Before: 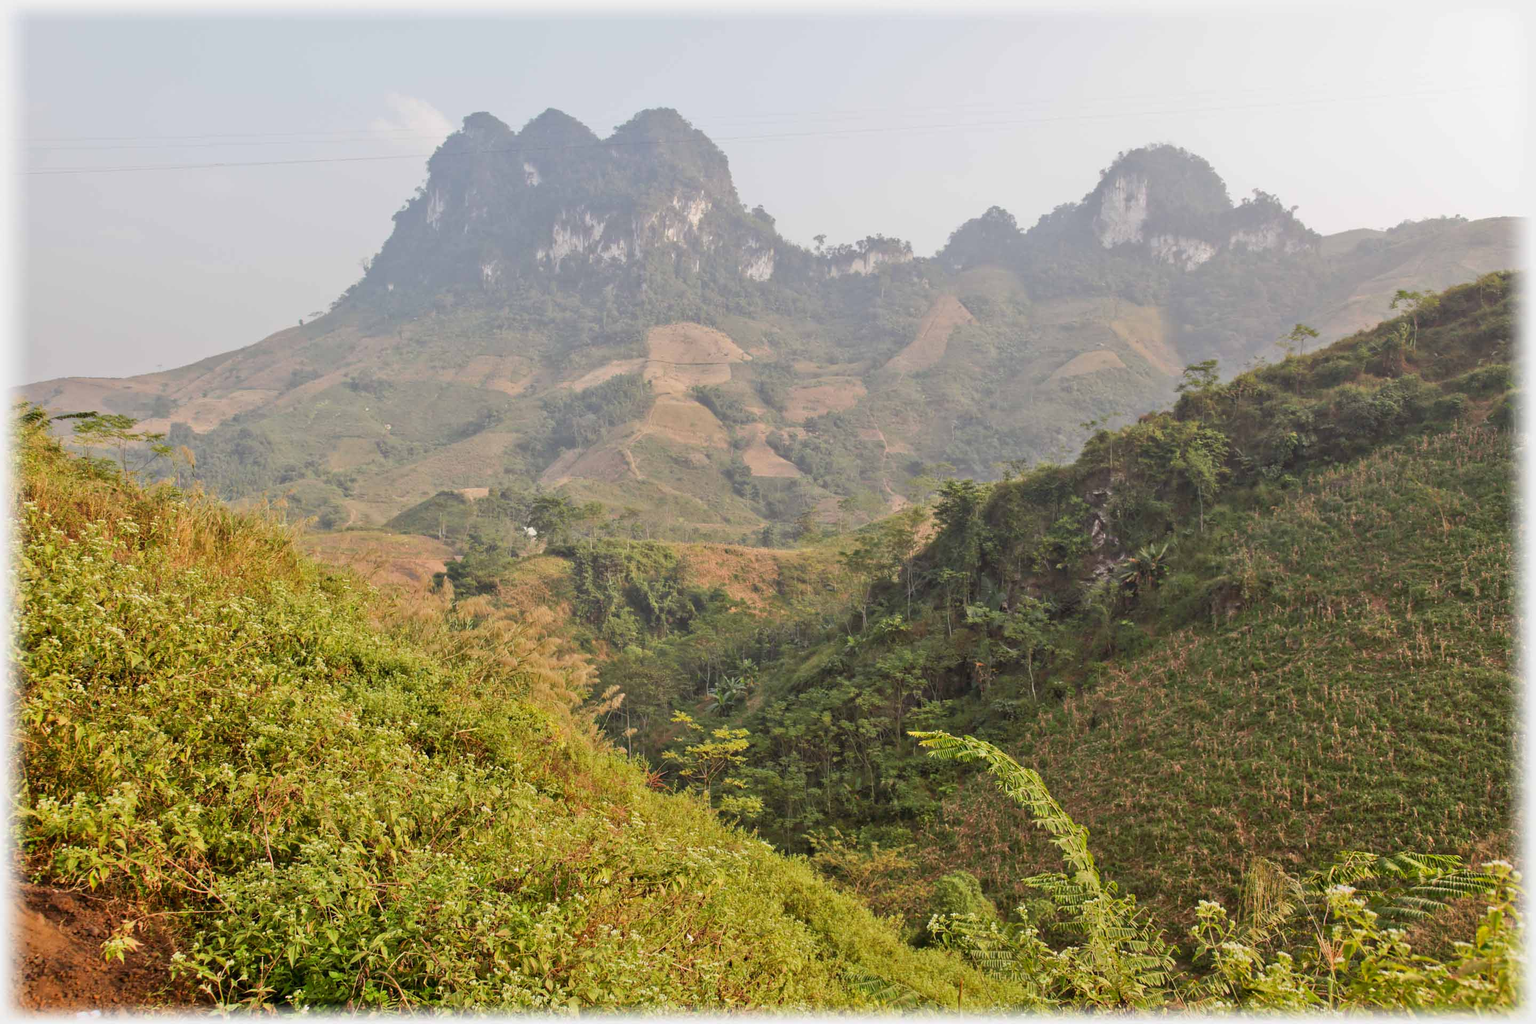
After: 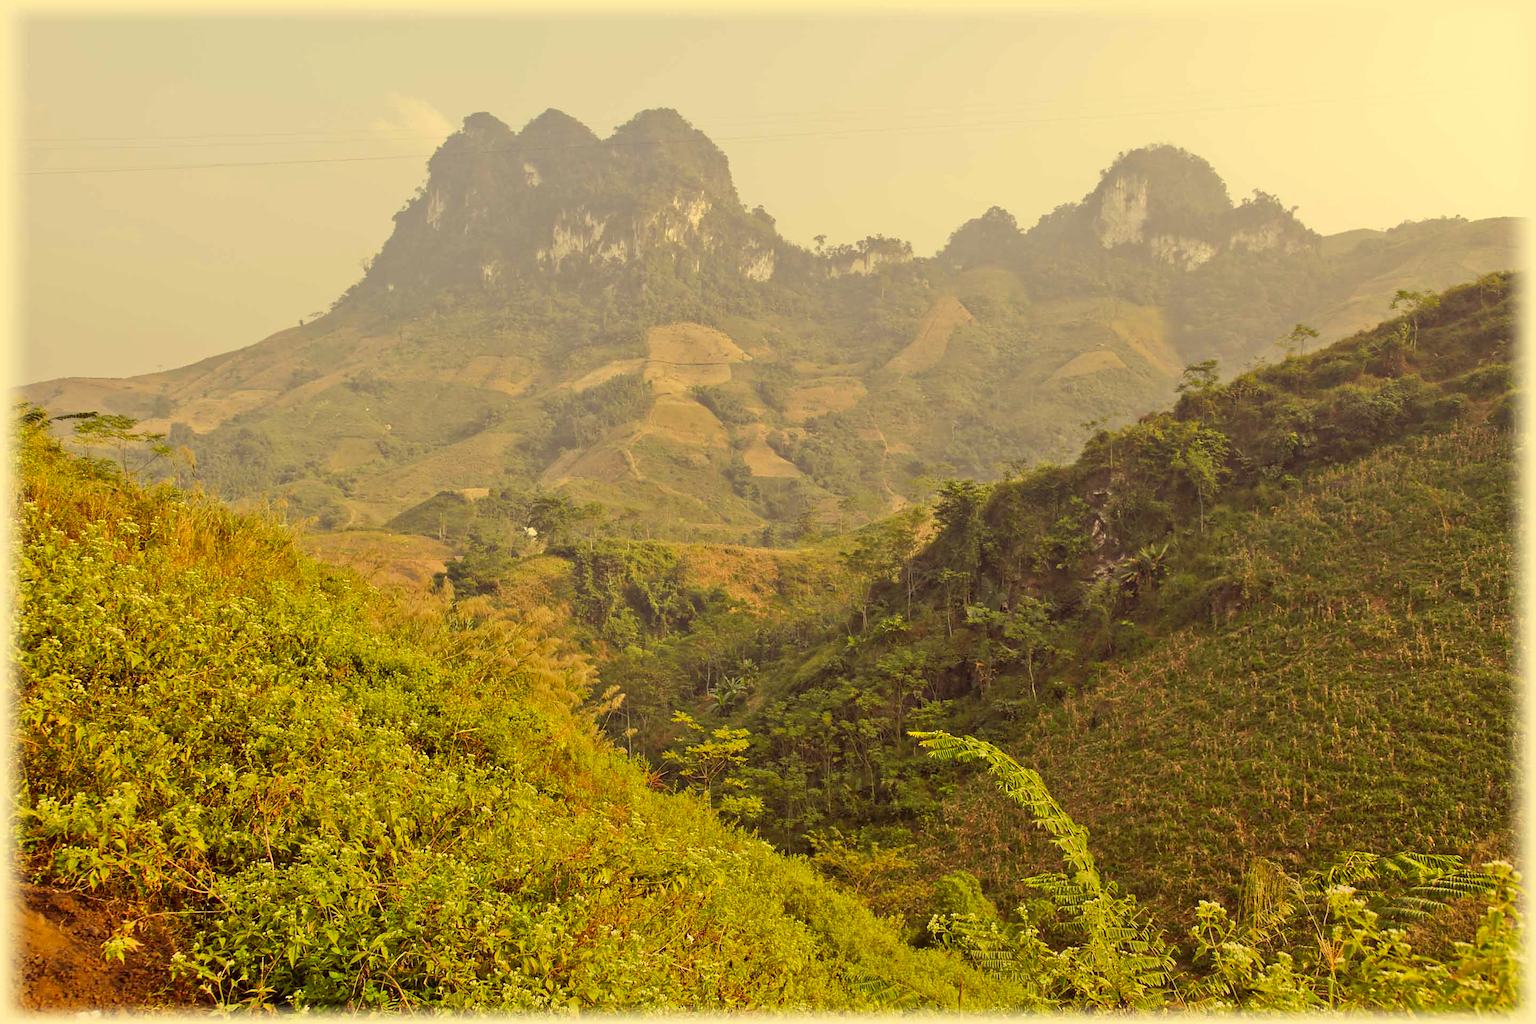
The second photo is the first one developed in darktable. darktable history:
sharpen: radius 1.559, amount 0.373, threshold 1.271
contrast brightness saturation: saturation -0.05
color correction: highlights a* -0.482, highlights b* 40, shadows a* 9.8, shadows b* -0.161
